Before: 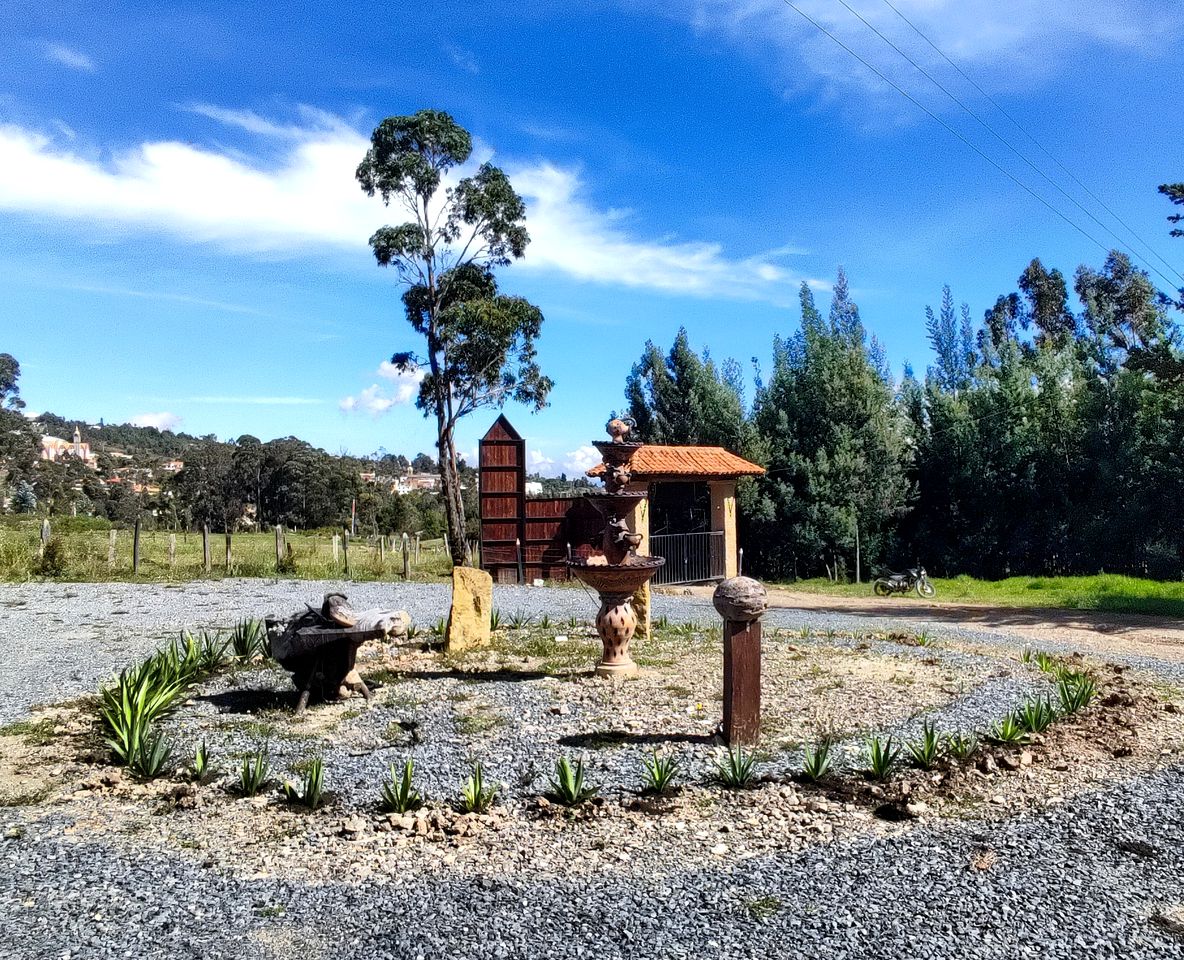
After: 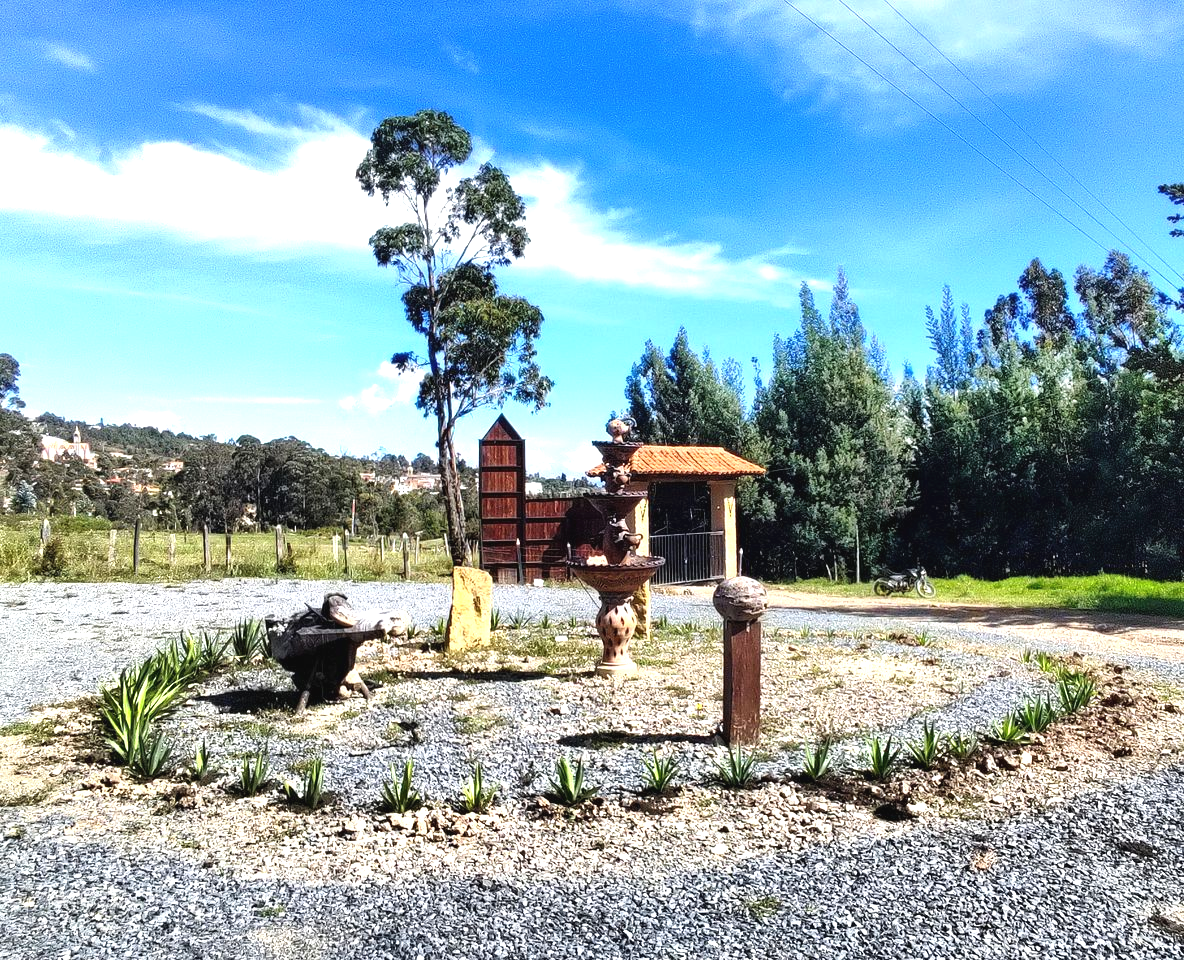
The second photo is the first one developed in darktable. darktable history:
exposure: black level correction -0.002, exposure 0.714 EV, compensate highlight preservation false
